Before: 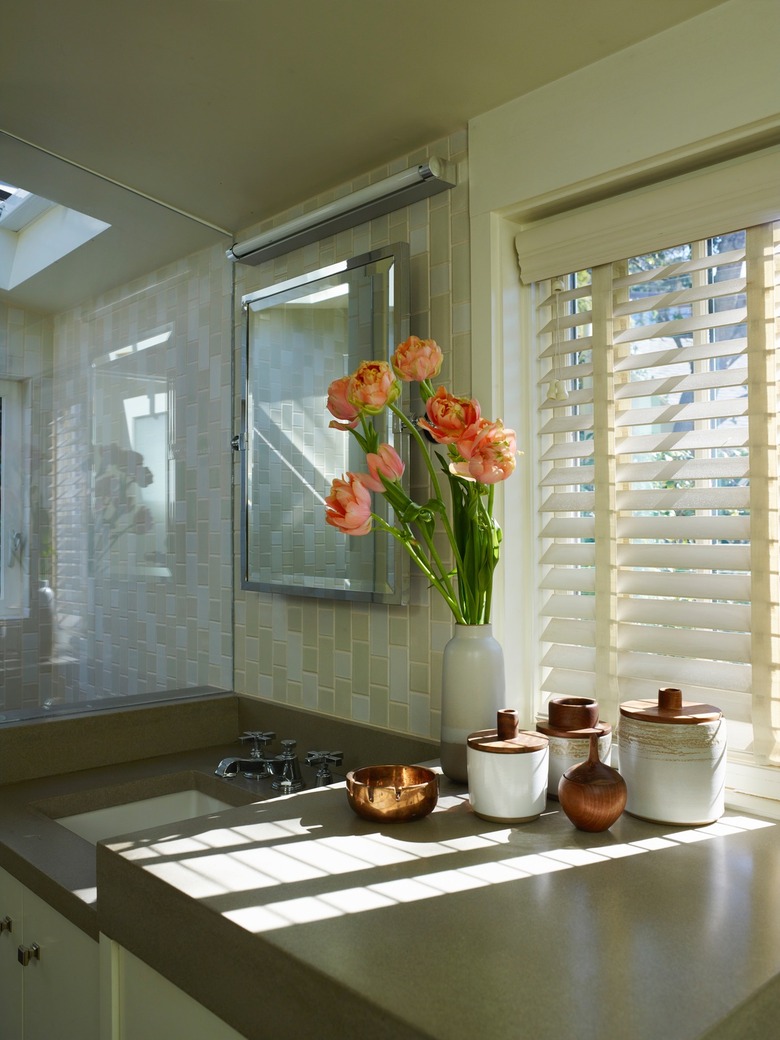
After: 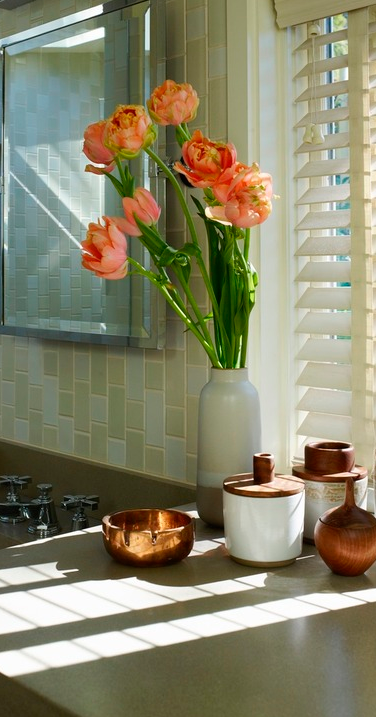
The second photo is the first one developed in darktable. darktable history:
crop: left 31.327%, top 24.642%, right 20.457%, bottom 6.32%
